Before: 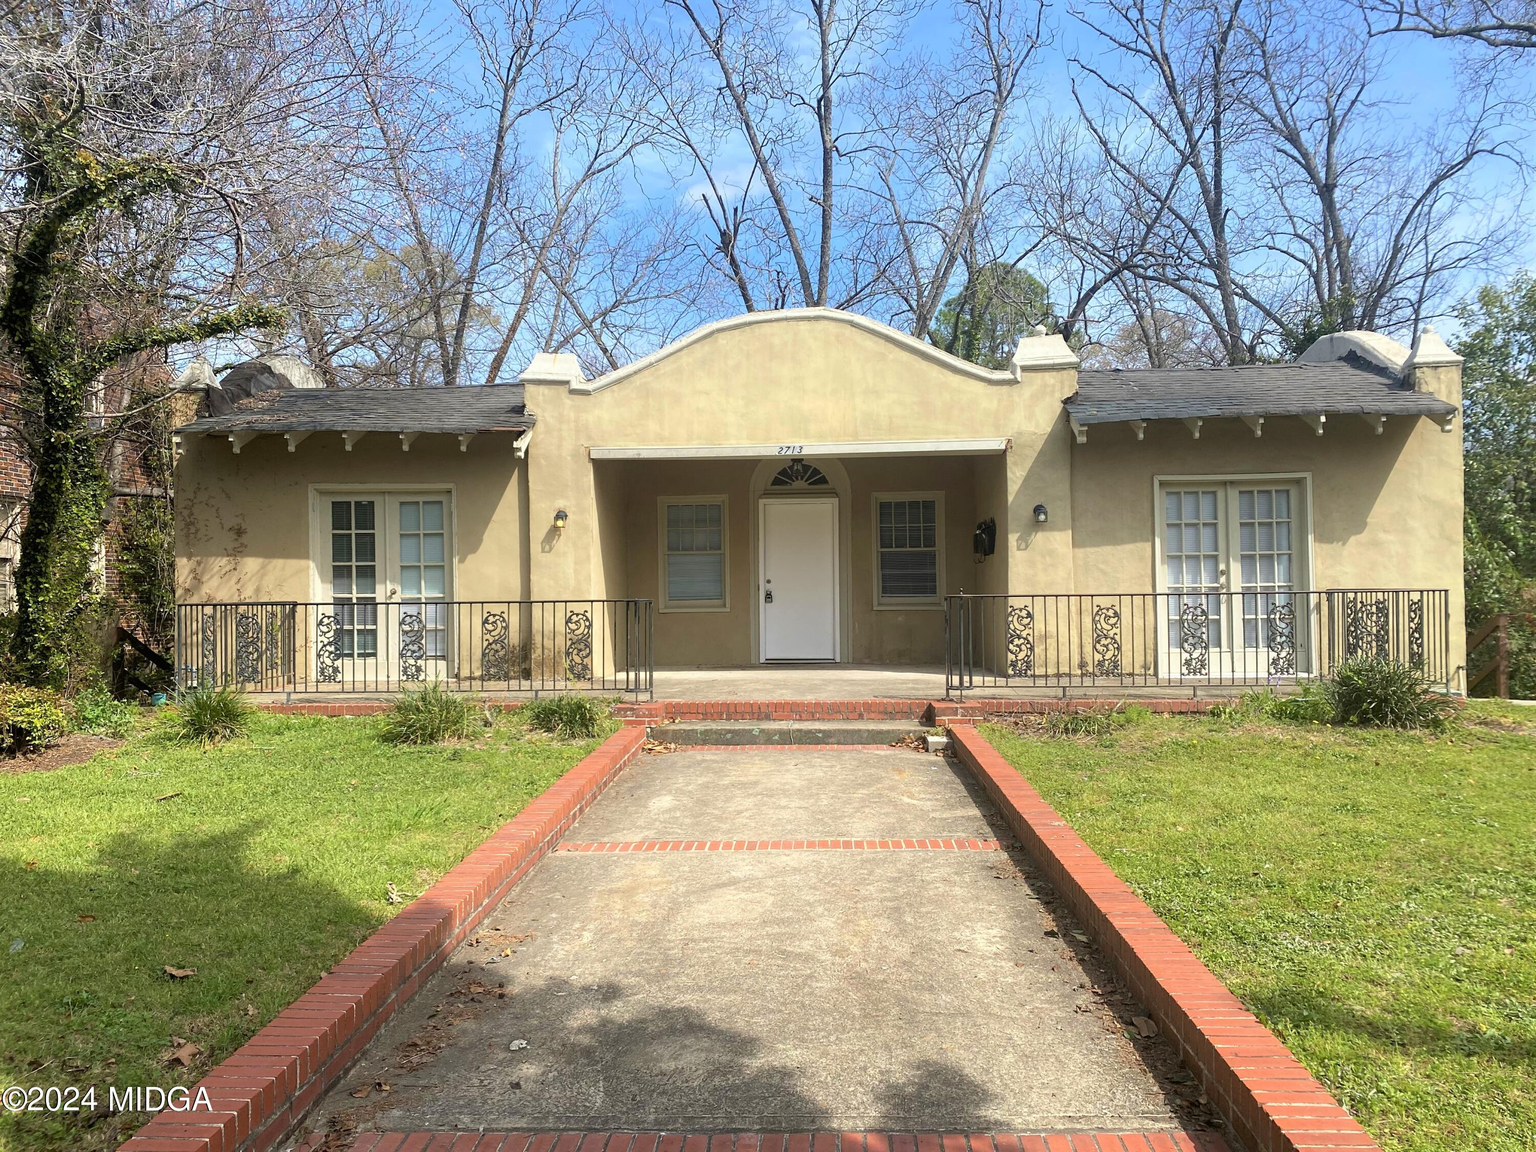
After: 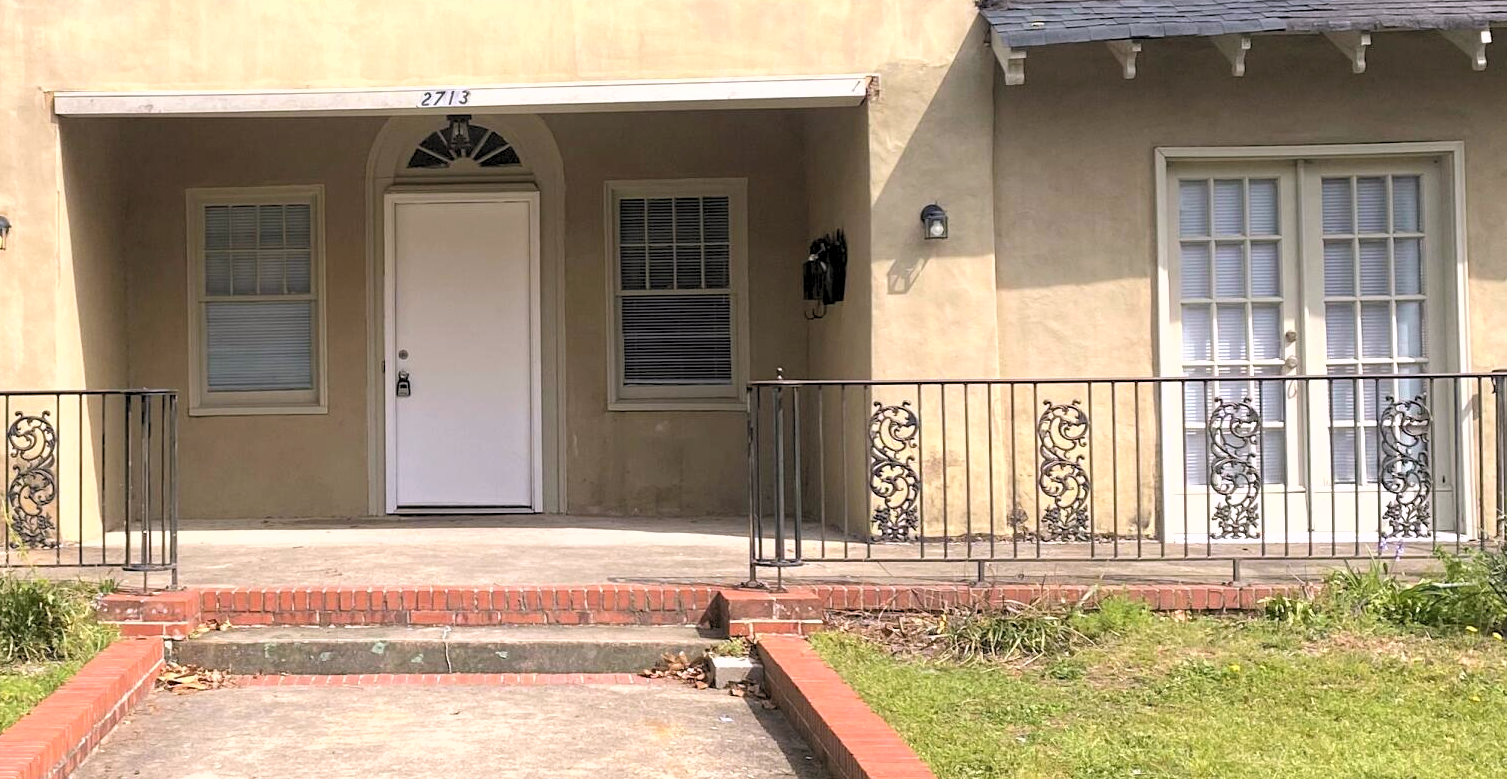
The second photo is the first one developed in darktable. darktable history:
crop: left 36.607%, top 34.735%, right 13.146%, bottom 30.611%
rgb levels: levels [[0.01, 0.419, 0.839], [0, 0.5, 1], [0, 0.5, 1]]
fill light: on, module defaults
white balance: red 1.05, blue 1.072
